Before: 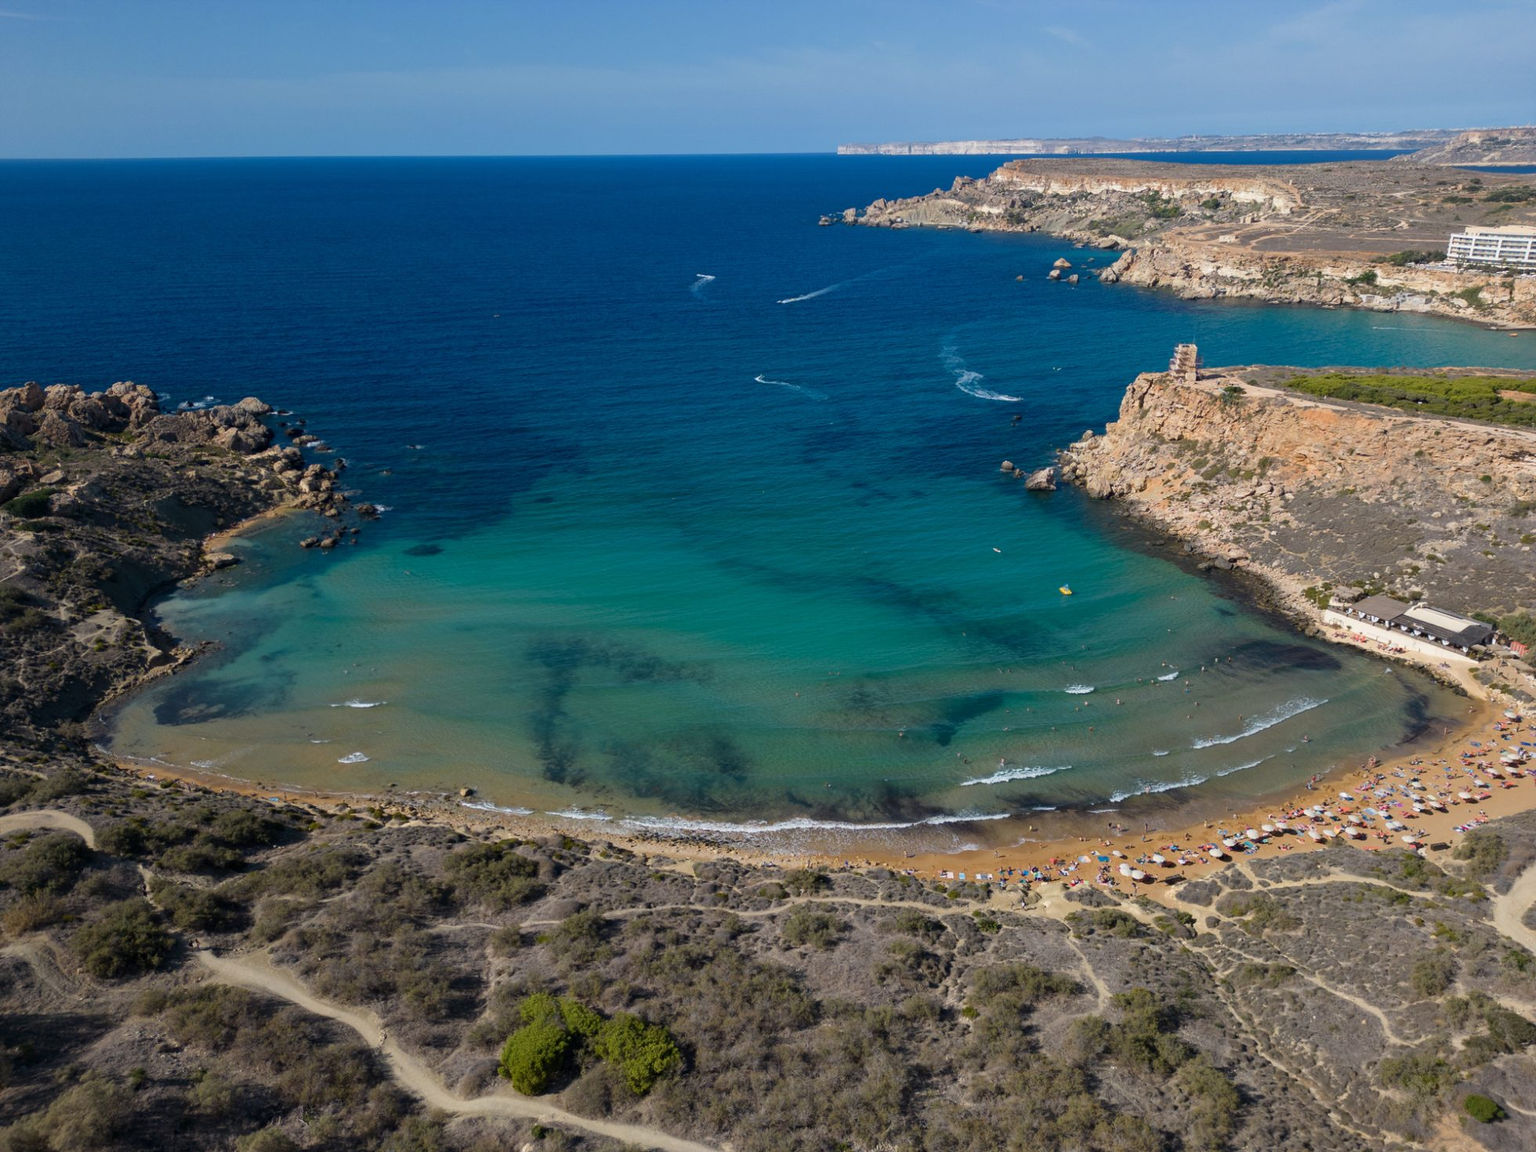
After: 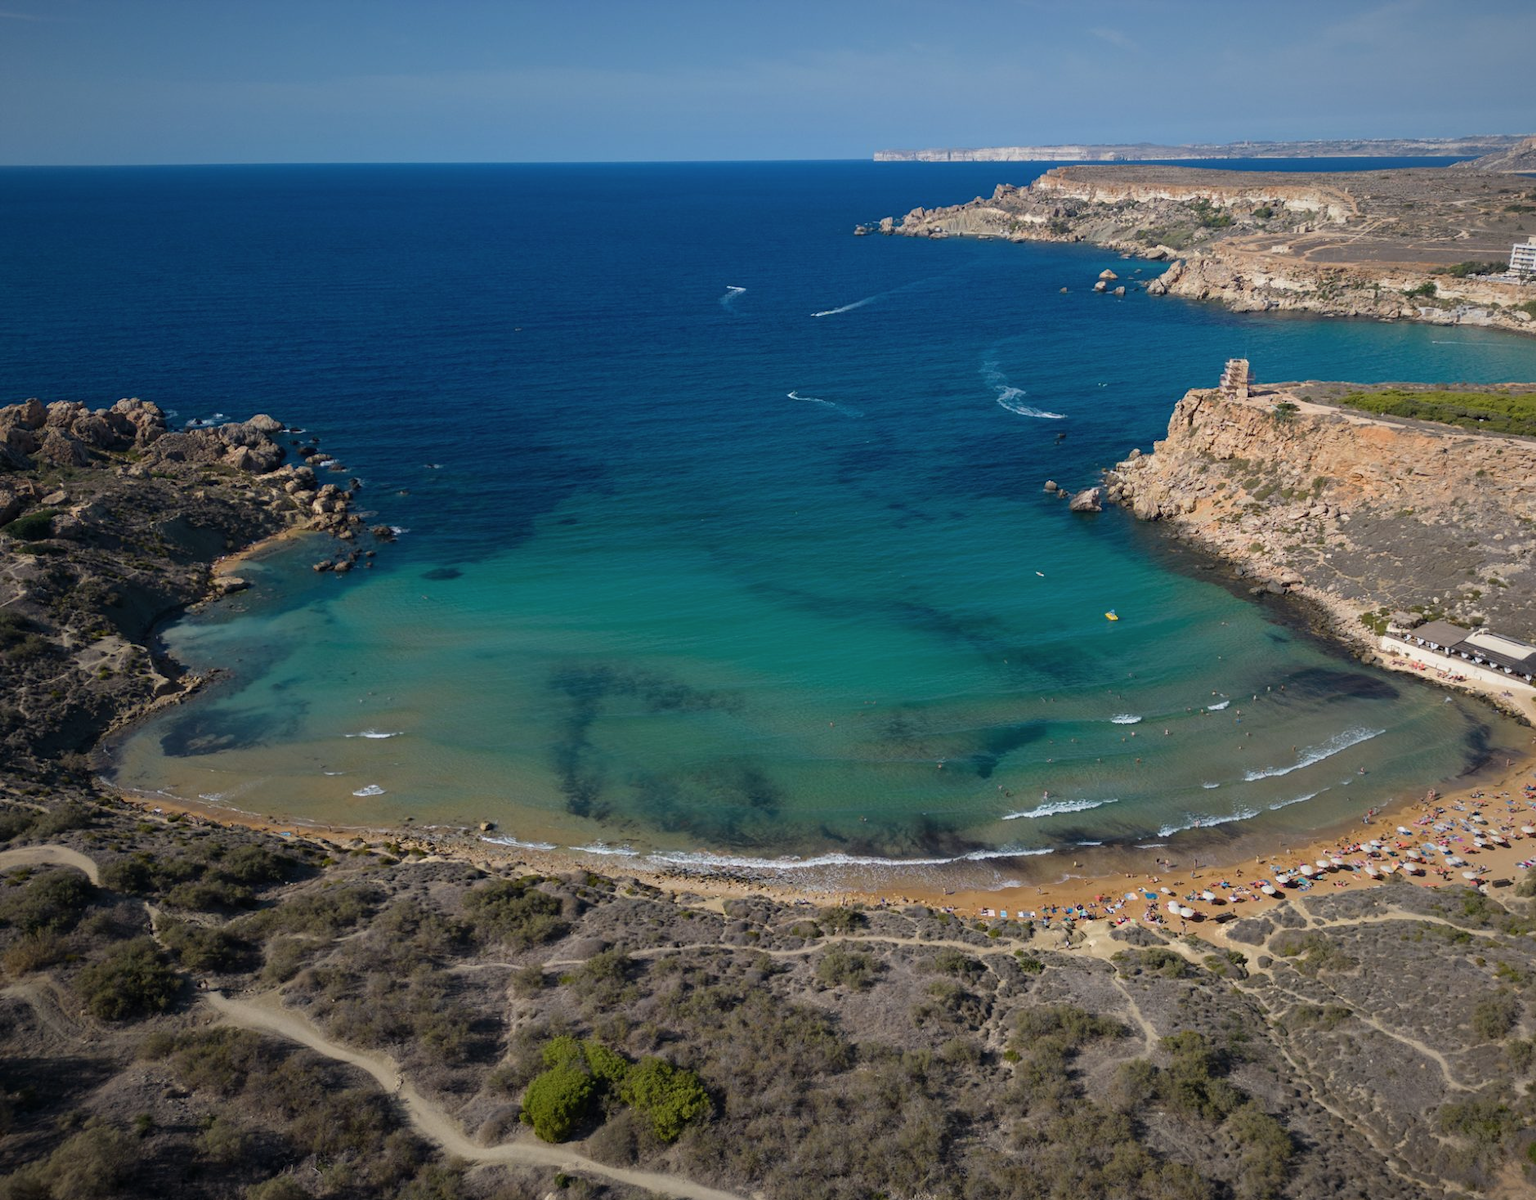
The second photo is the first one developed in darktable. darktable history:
contrast brightness saturation: saturation -0.047
vignetting: fall-off radius 101.22%, brightness -0.599, saturation -0.003, width/height ratio 1.344
local contrast: mode bilateral grid, contrast 99, coarseness 99, detail 93%, midtone range 0.2
crop: right 4.109%, bottom 0.05%
